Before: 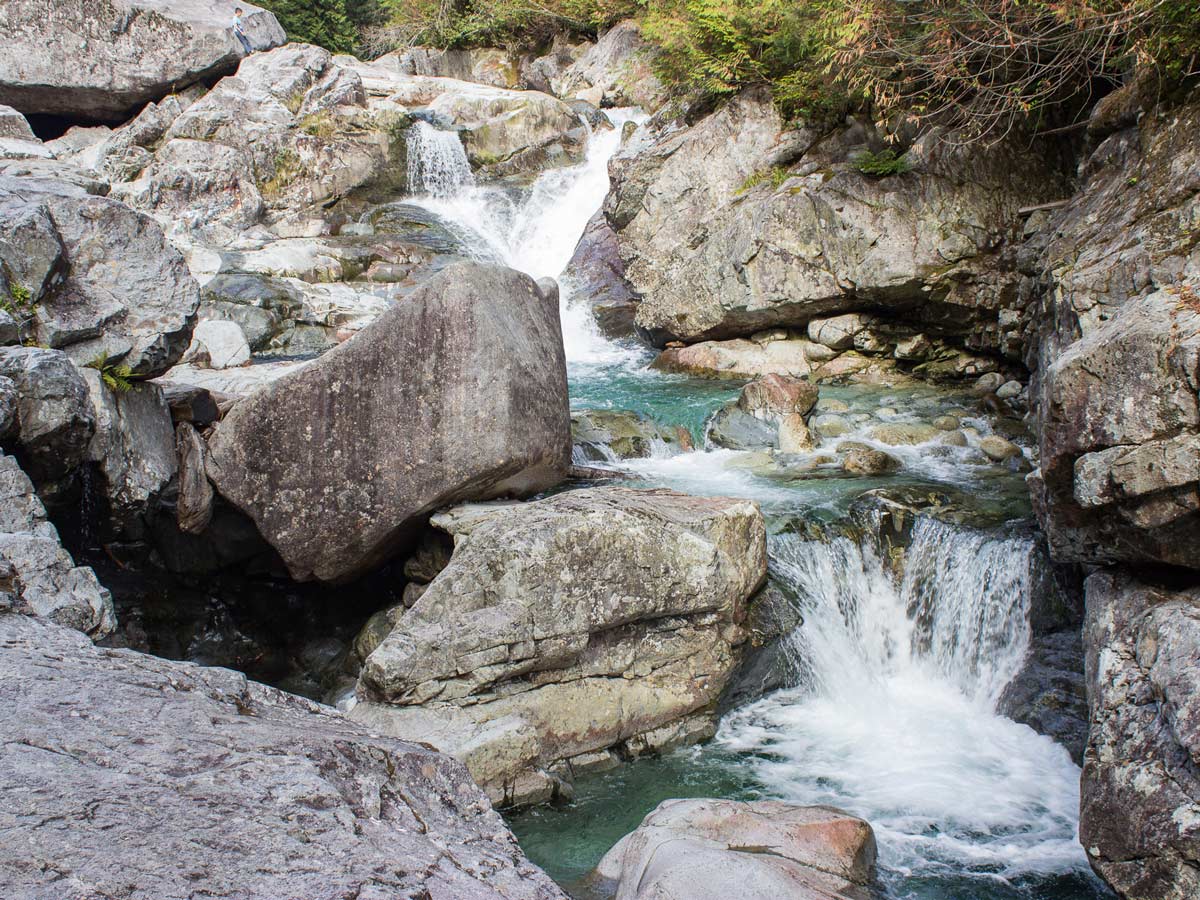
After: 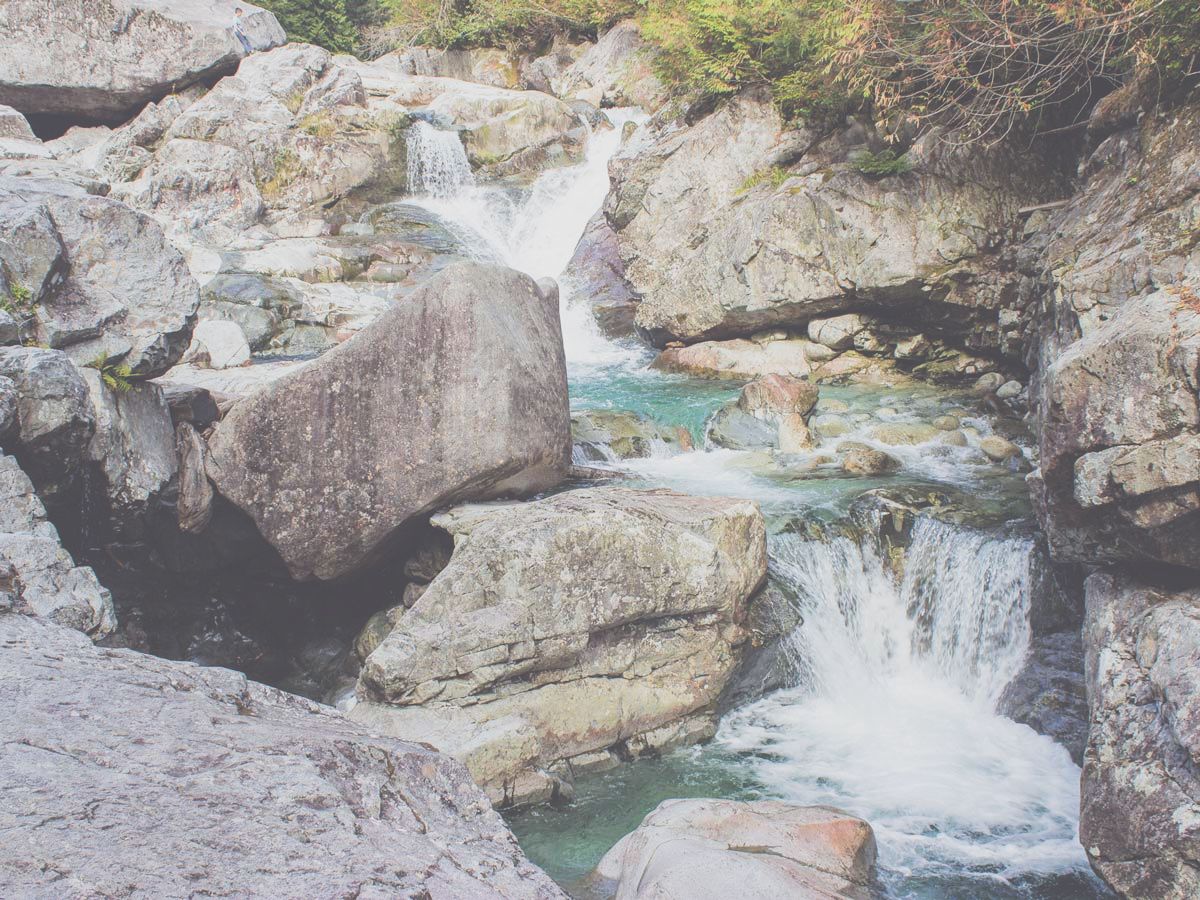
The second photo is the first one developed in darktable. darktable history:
filmic rgb: black relative exposure -5.14 EV, white relative exposure 3.96 EV, hardness 2.89, contrast 1.396, highlights saturation mix -31.17%
color balance rgb: shadows lift › chroma 3.18%, shadows lift › hue 278.93°, perceptual saturation grading › global saturation 20%, perceptual saturation grading › highlights -25.345%, perceptual saturation grading › shadows 49.388%, perceptual brilliance grading › mid-tones 9.098%, perceptual brilliance grading › shadows 14.42%
exposure: black level correction -0.087, compensate highlight preservation false
